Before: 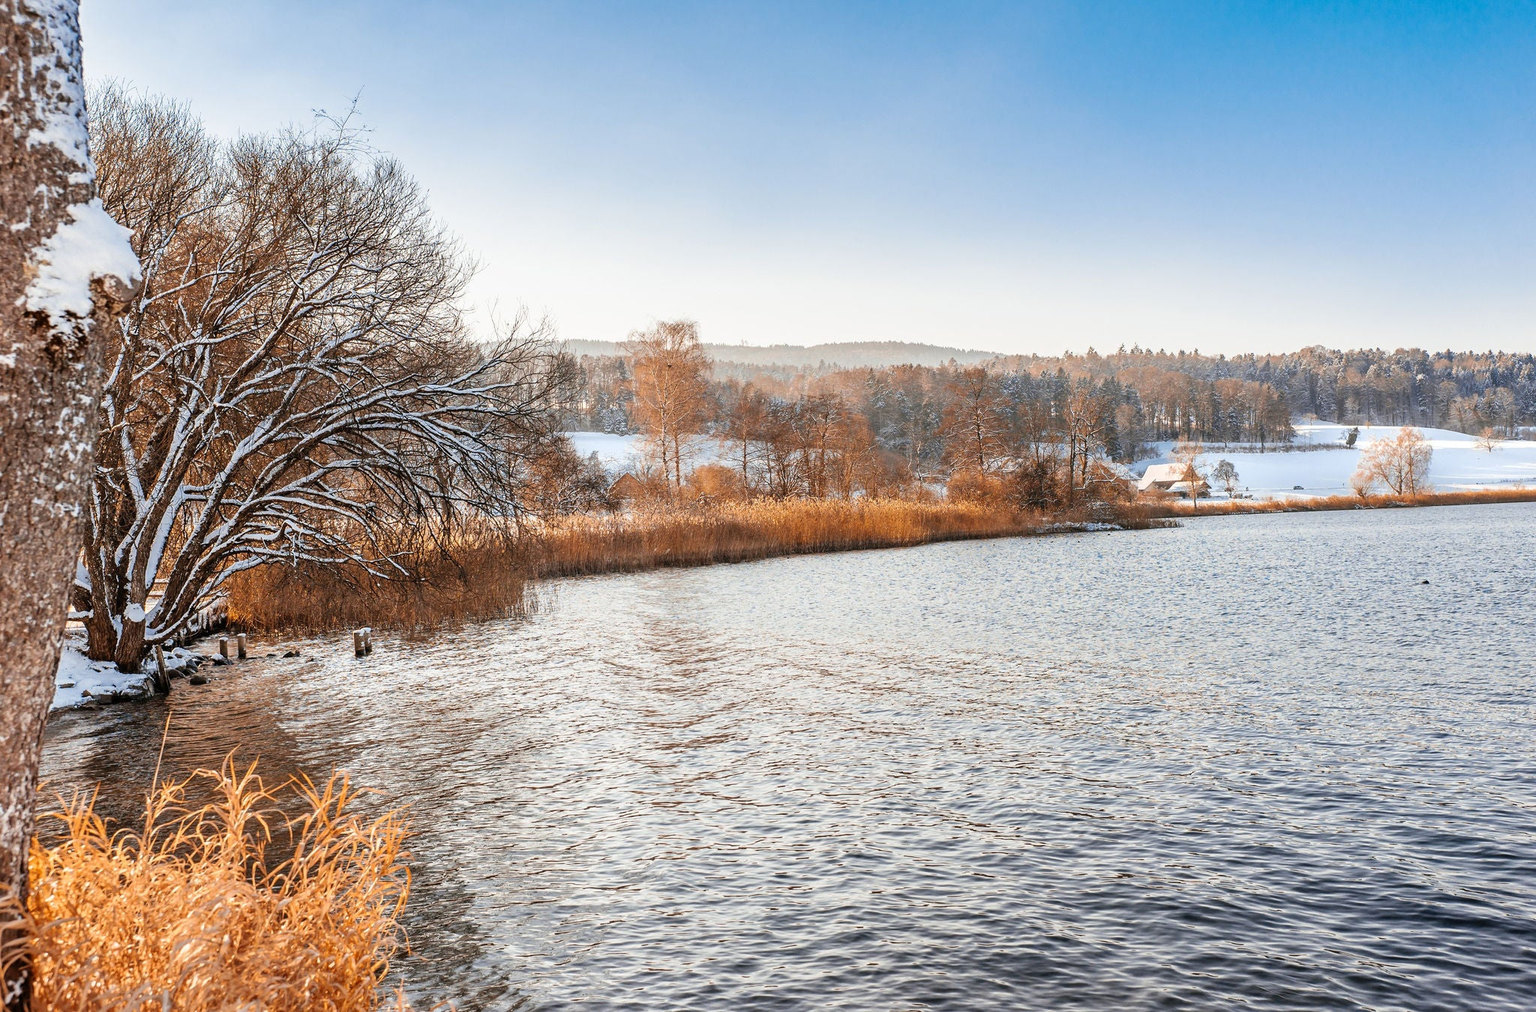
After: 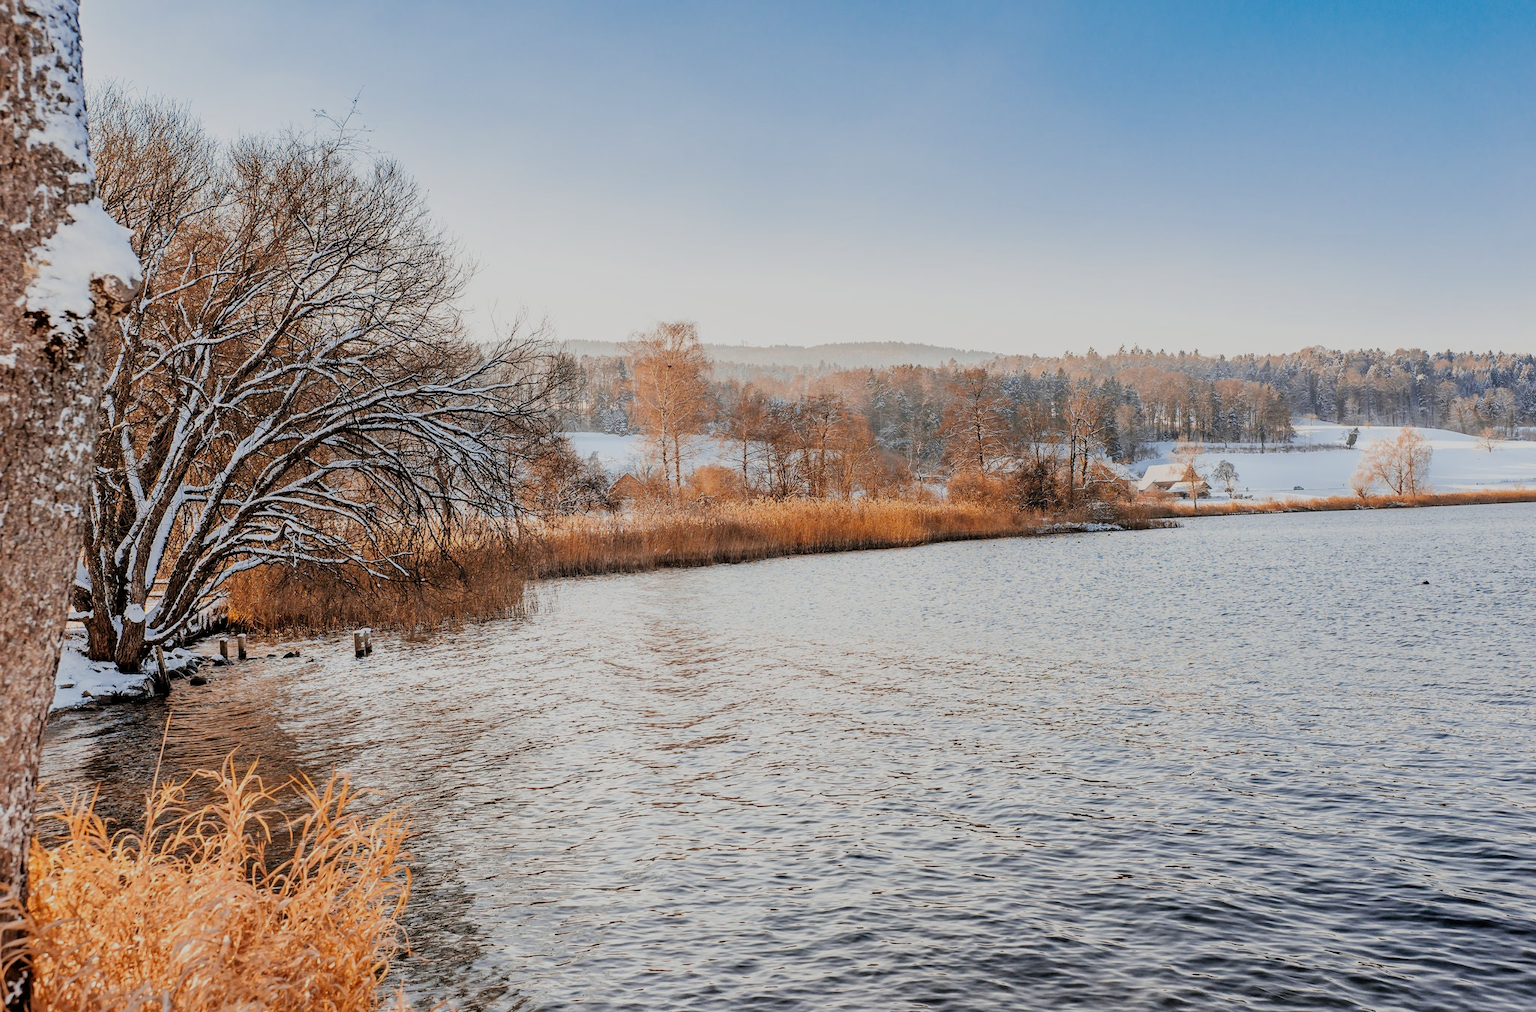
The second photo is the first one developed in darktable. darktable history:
filmic rgb: black relative exposure -7.15 EV, white relative exposure 5.37 EV, hardness 3.03
